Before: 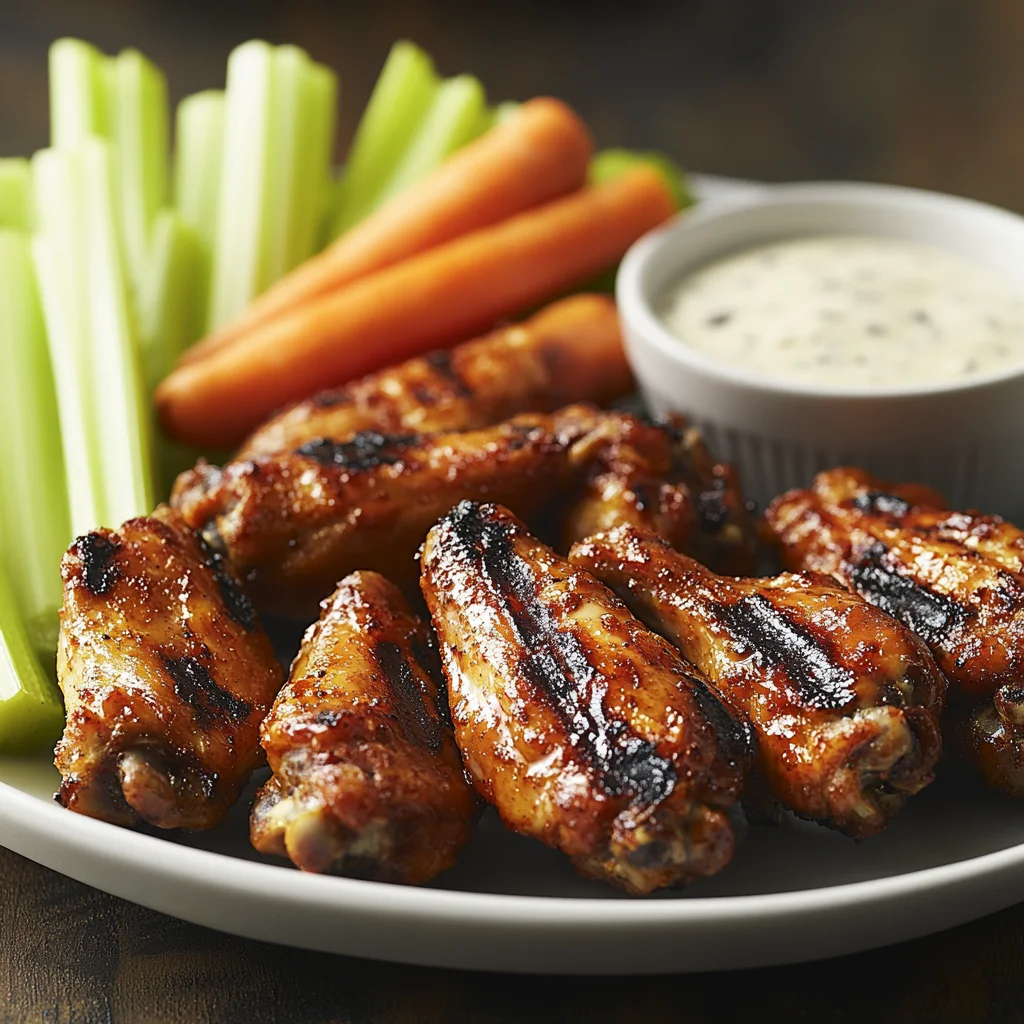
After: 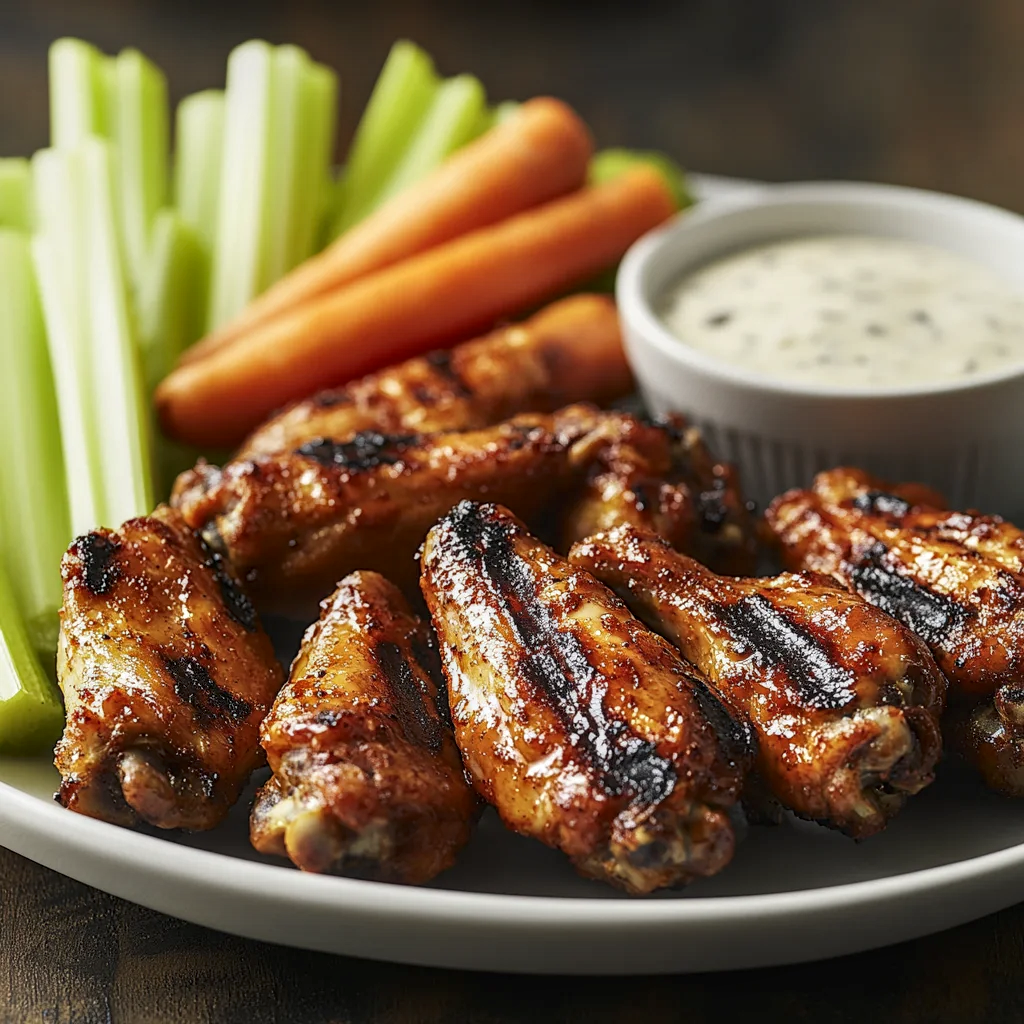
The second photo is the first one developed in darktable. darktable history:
exposure: exposure -0.116 EV, compensate exposure bias true, compensate highlight preservation false
local contrast: highlights 35%, detail 135%
